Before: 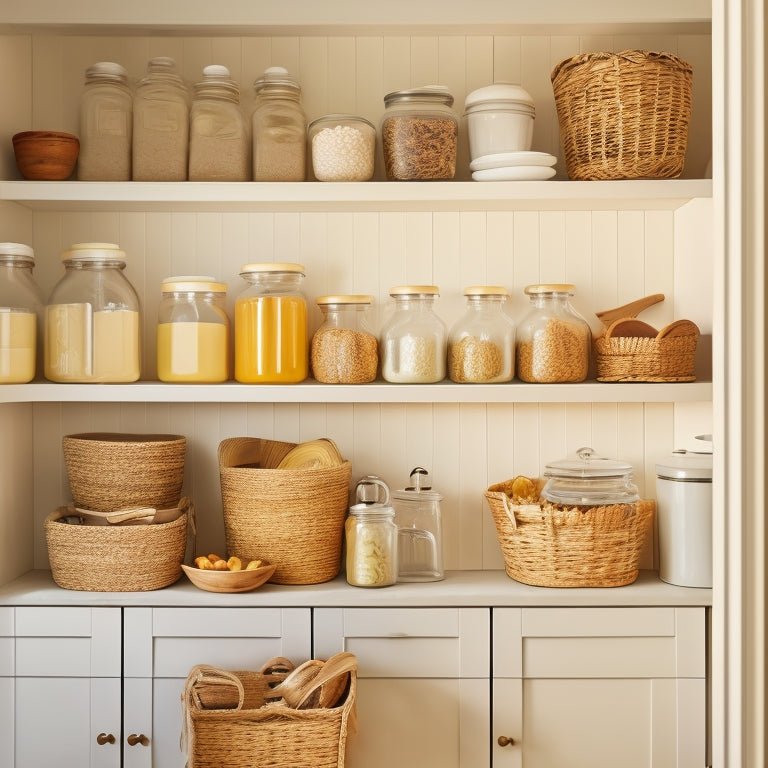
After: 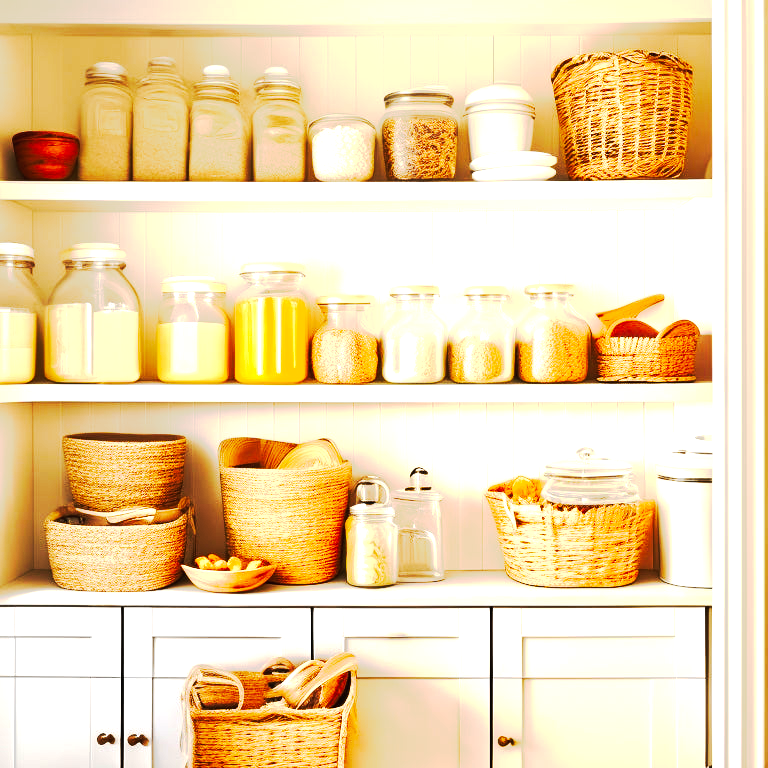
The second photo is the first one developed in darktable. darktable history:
tone equalizer: -8 EV -1.84 EV, -7 EV -1.16 EV, -6 EV -1.62 EV, smoothing diameter 25%, edges refinement/feathering 10, preserve details guided filter
exposure: black level correction 0, exposure 1.1 EV, compensate exposure bias true, compensate highlight preservation false
tone curve: curves: ch0 [(0, 0) (0.003, 0.005) (0.011, 0.007) (0.025, 0.009) (0.044, 0.013) (0.069, 0.017) (0.1, 0.02) (0.136, 0.029) (0.177, 0.052) (0.224, 0.086) (0.277, 0.129) (0.335, 0.188) (0.399, 0.256) (0.468, 0.361) (0.543, 0.526) (0.623, 0.696) (0.709, 0.784) (0.801, 0.85) (0.898, 0.882) (1, 1)], preserve colors none
